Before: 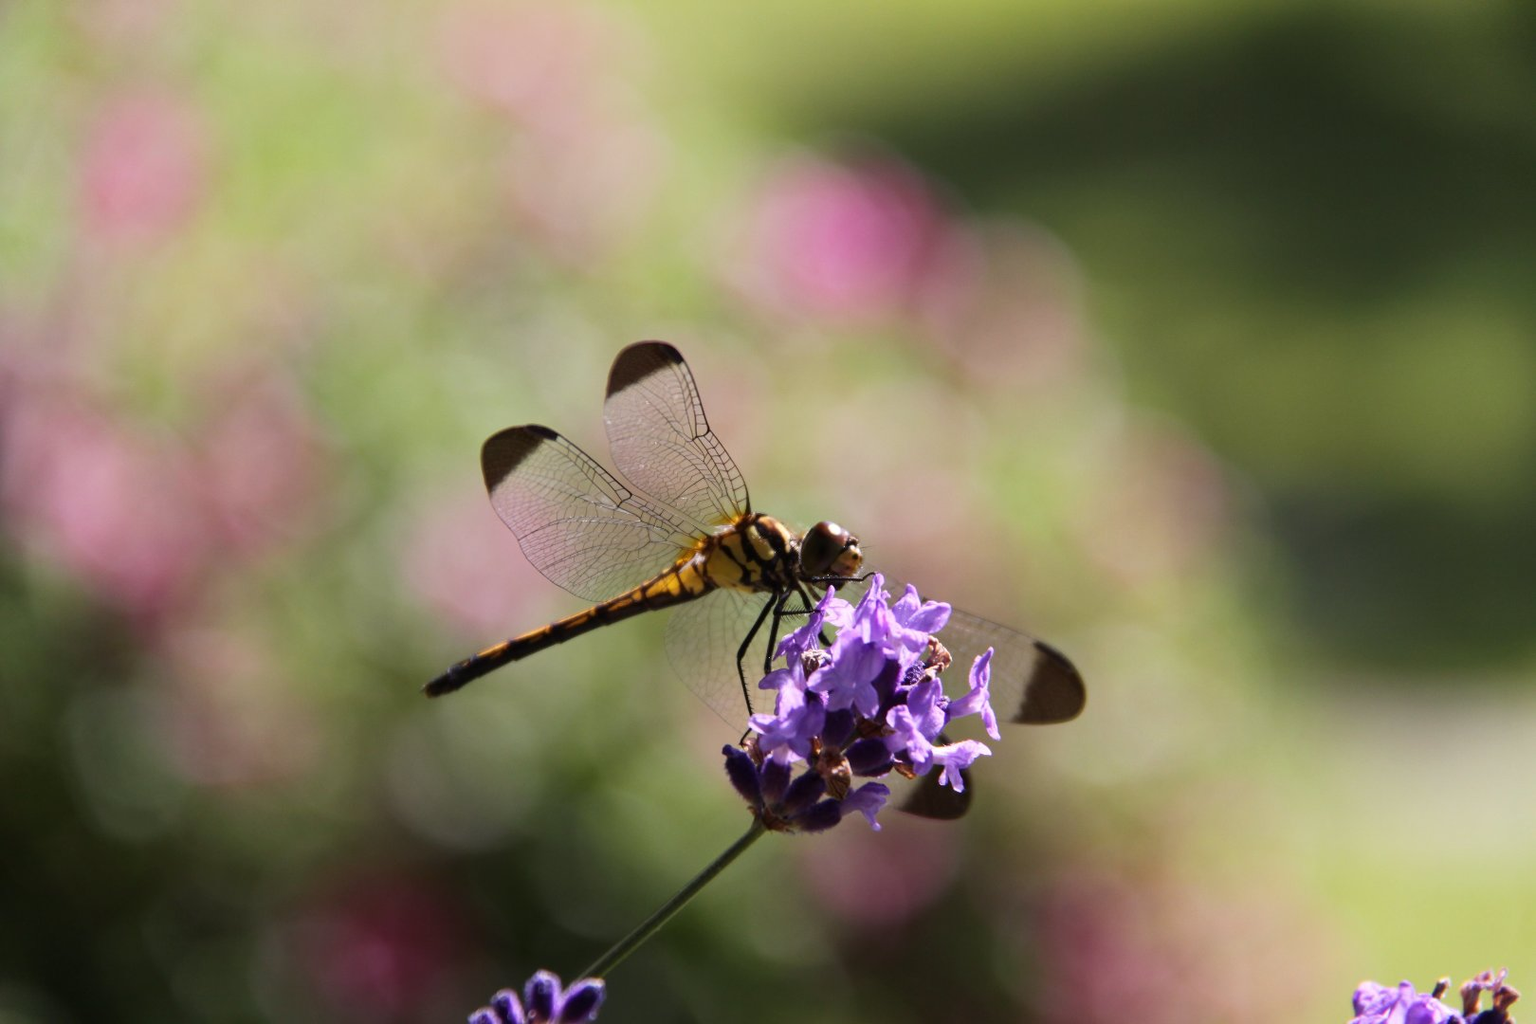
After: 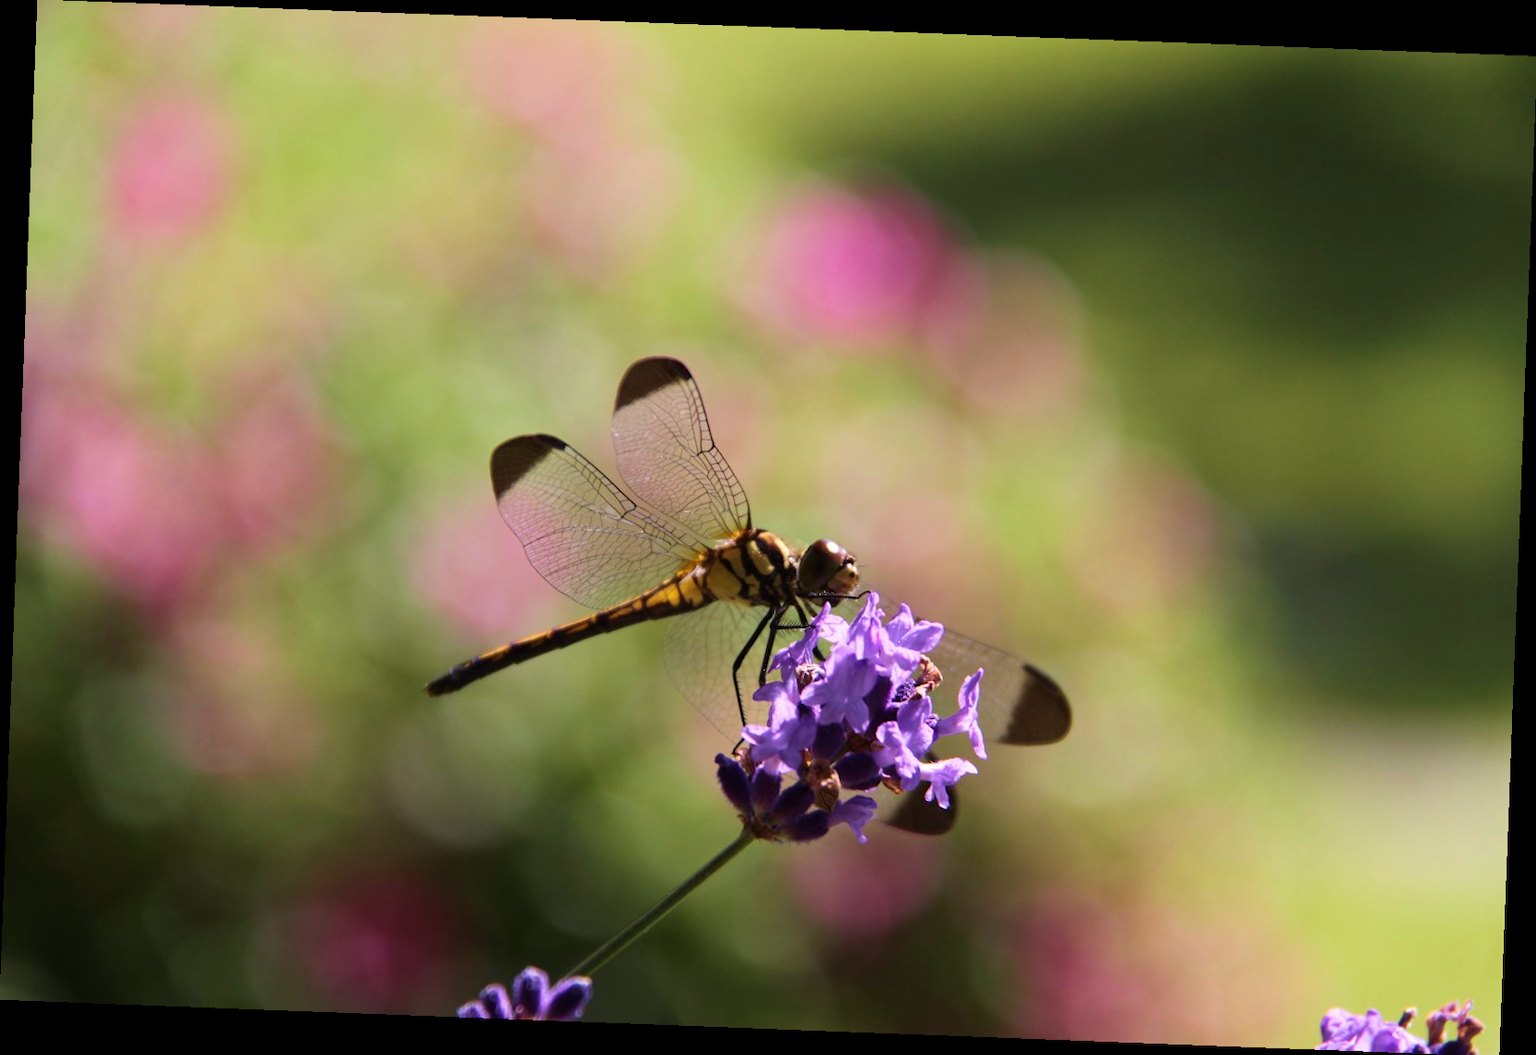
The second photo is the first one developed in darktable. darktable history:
velvia: strength 45%
rotate and perspective: rotation 2.17°, automatic cropping off
